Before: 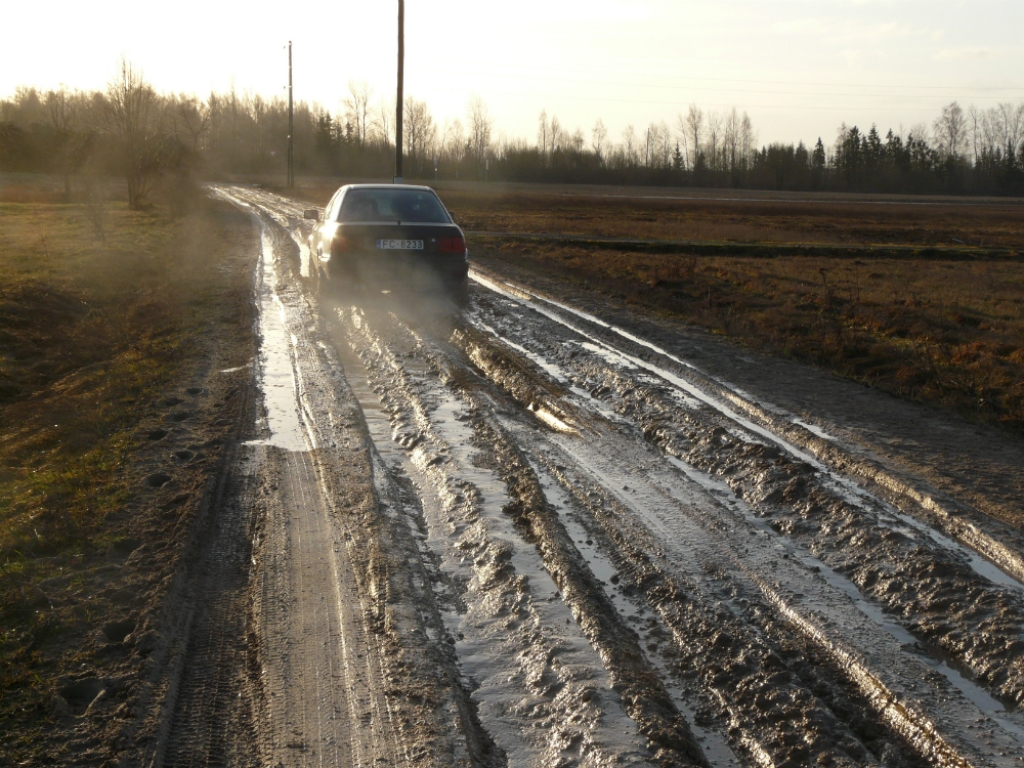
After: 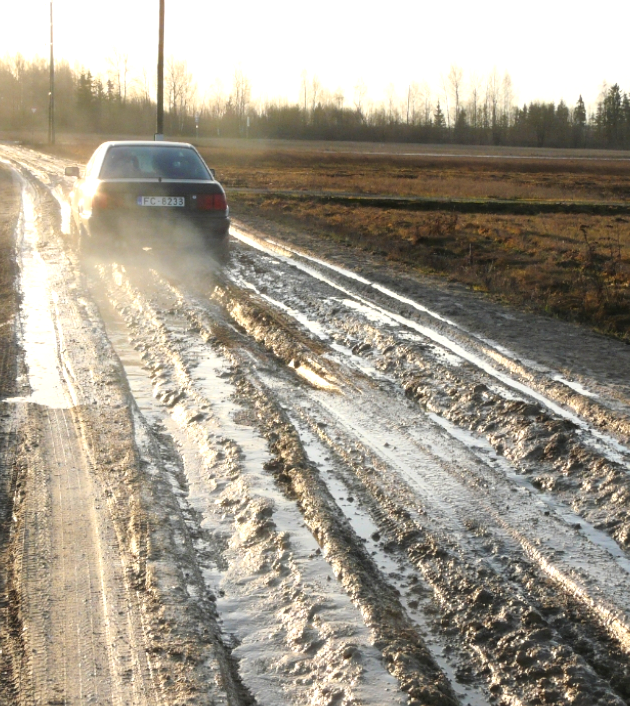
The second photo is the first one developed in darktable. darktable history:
crop and rotate: left 23.406%, top 5.646%, right 15.045%, bottom 2.328%
tone curve: curves: ch0 [(0, 0.021) (0.049, 0.044) (0.152, 0.14) (0.328, 0.377) (0.473, 0.543) (0.641, 0.705) (0.85, 0.894) (1, 0.969)]; ch1 [(0, 0) (0.302, 0.331) (0.433, 0.432) (0.472, 0.47) (0.502, 0.503) (0.527, 0.521) (0.564, 0.58) (0.614, 0.626) (0.677, 0.701) (0.859, 0.885) (1, 1)]; ch2 [(0, 0) (0.33, 0.301) (0.447, 0.44) (0.487, 0.496) (0.502, 0.516) (0.535, 0.563) (0.565, 0.593) (0.608, 0.638) (1, 1)], color space Lab, linked channels, preserve colors none
exposure: black level correction 0, exposure 1 EV, compensate exposure bias true, compensate highlight preservation false
